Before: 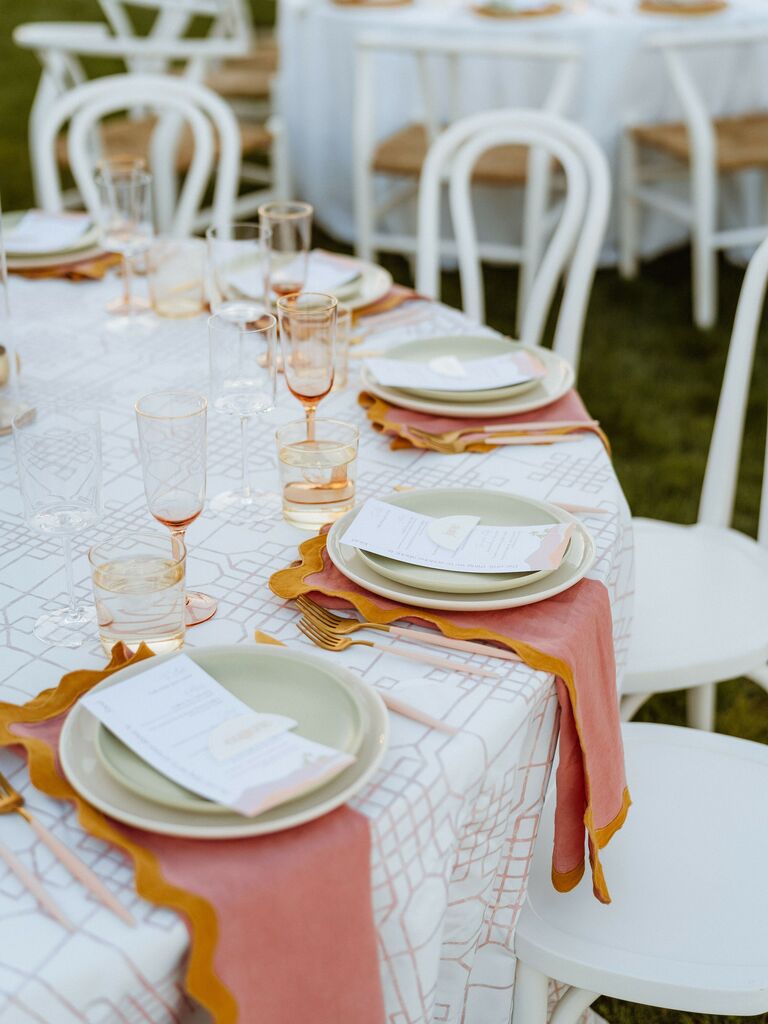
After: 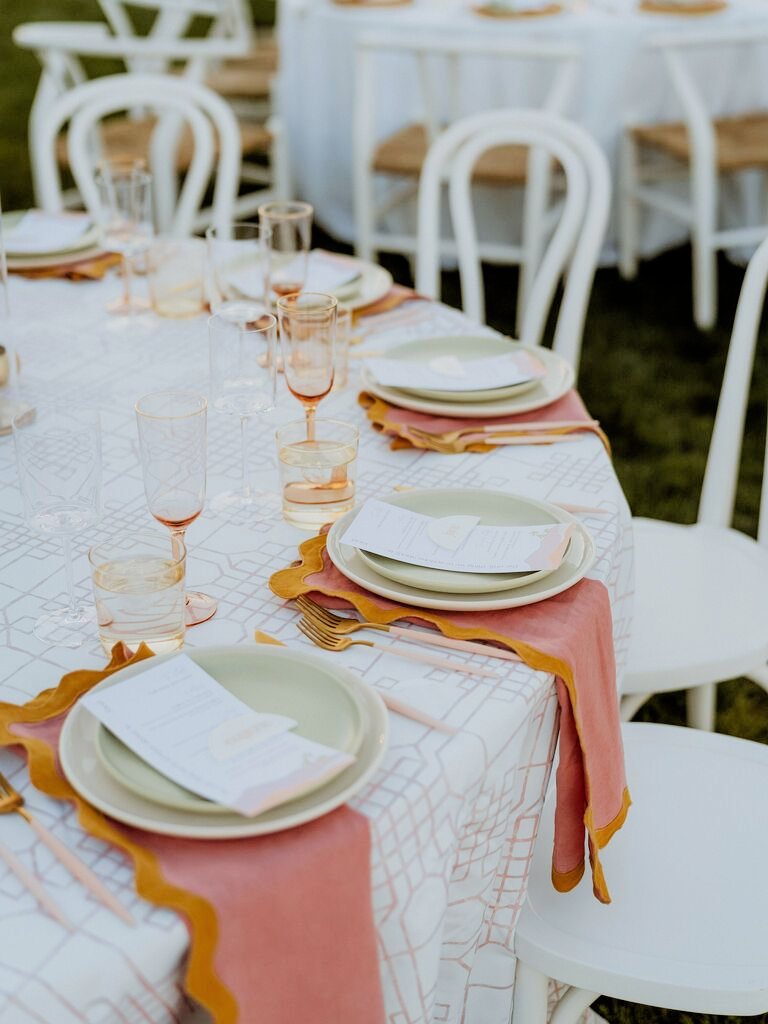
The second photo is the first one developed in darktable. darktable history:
filmic rgb: black relative exposure -7.73 EV, white relative exposure 4.42 EV, hardness 3.75, latitude 49.25%, contrast 1.101, color science v4 (2020)
